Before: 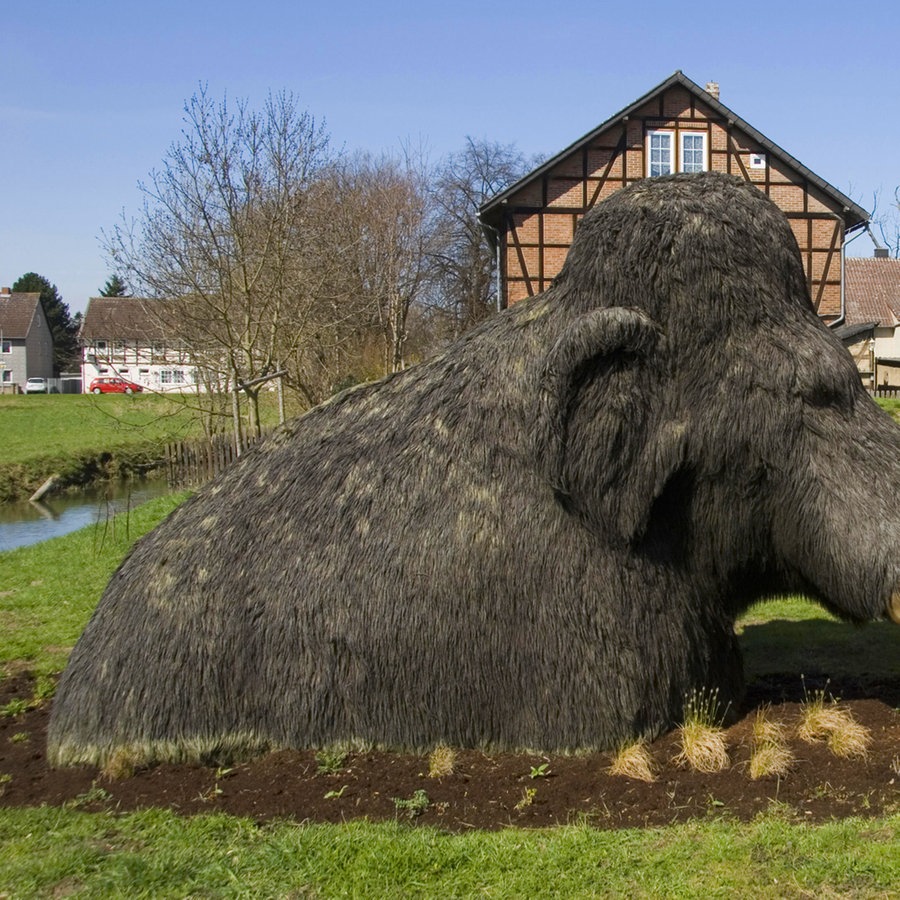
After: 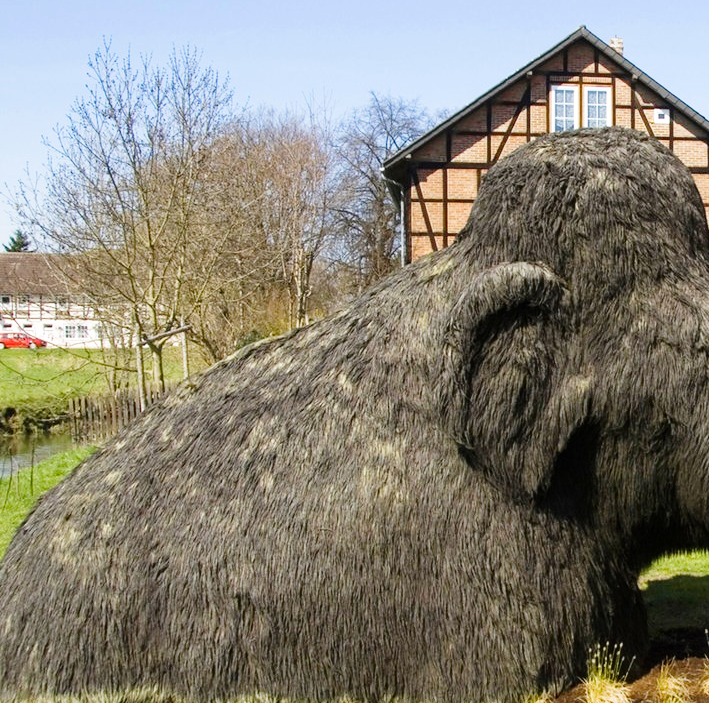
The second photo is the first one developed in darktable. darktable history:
crop and rotate: left 10.77%, top 5.1%, right 10.41%, bottom 16.76%
base curve: curves: ch0 [(0, 0) (0.008, 0.007) (0.022, 0.029) (0.048, 0.089) (0.092, 0.197) (0.191, 0.399) (0.275, 0.534) (0.357, 0.65) (0.477, 0.78) (0.542, 0.833) (0.799, 0.973) (1, 1)], preserve colors none
